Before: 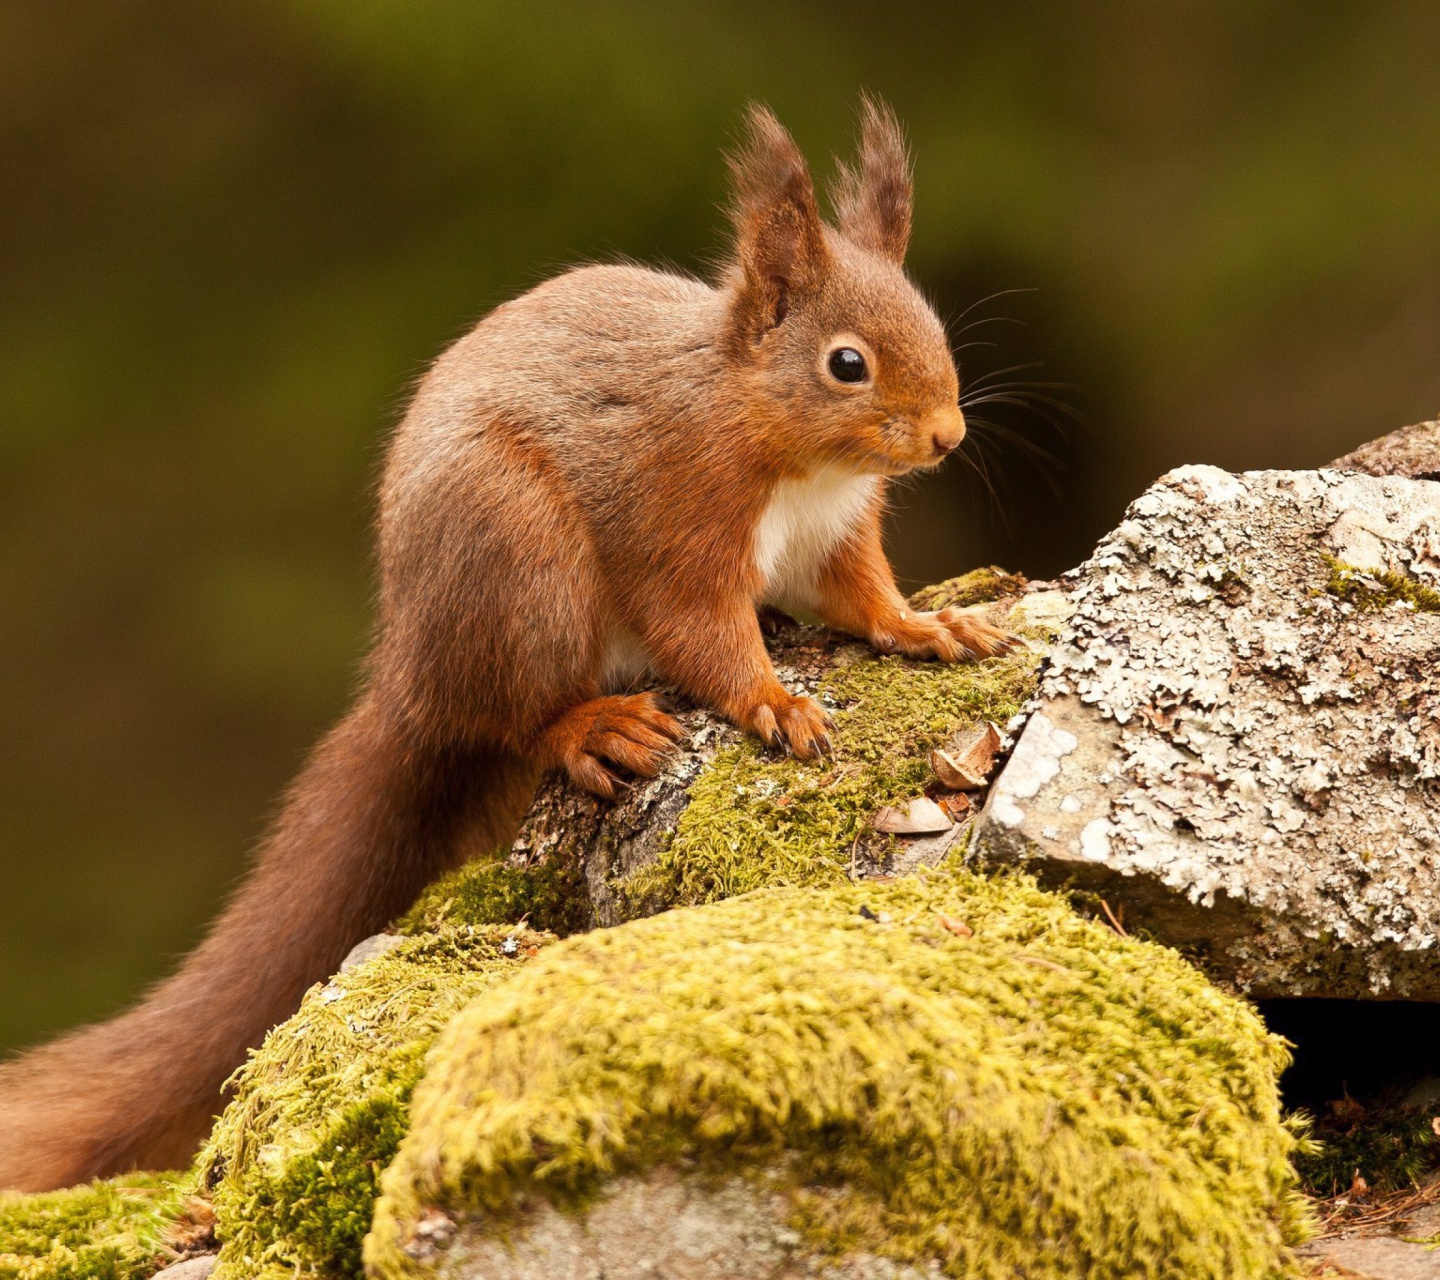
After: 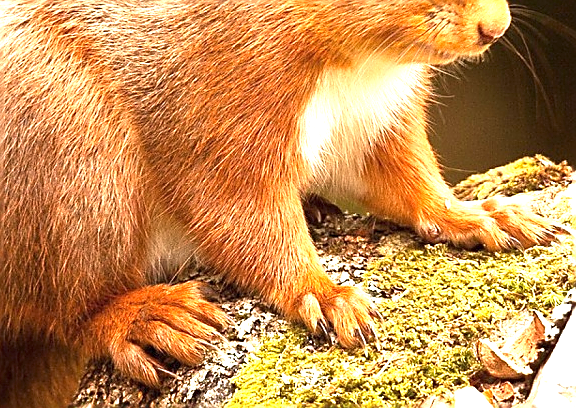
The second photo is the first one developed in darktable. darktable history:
crop: left 31.662%, top 32.181%, right 27.616%, bottom 35.9%
sharpen: radius 1.347, amount 1.24, threshold 0.701
exposure: black level correction 0, exposure 1.44 EV, compensate highlight preservation false
